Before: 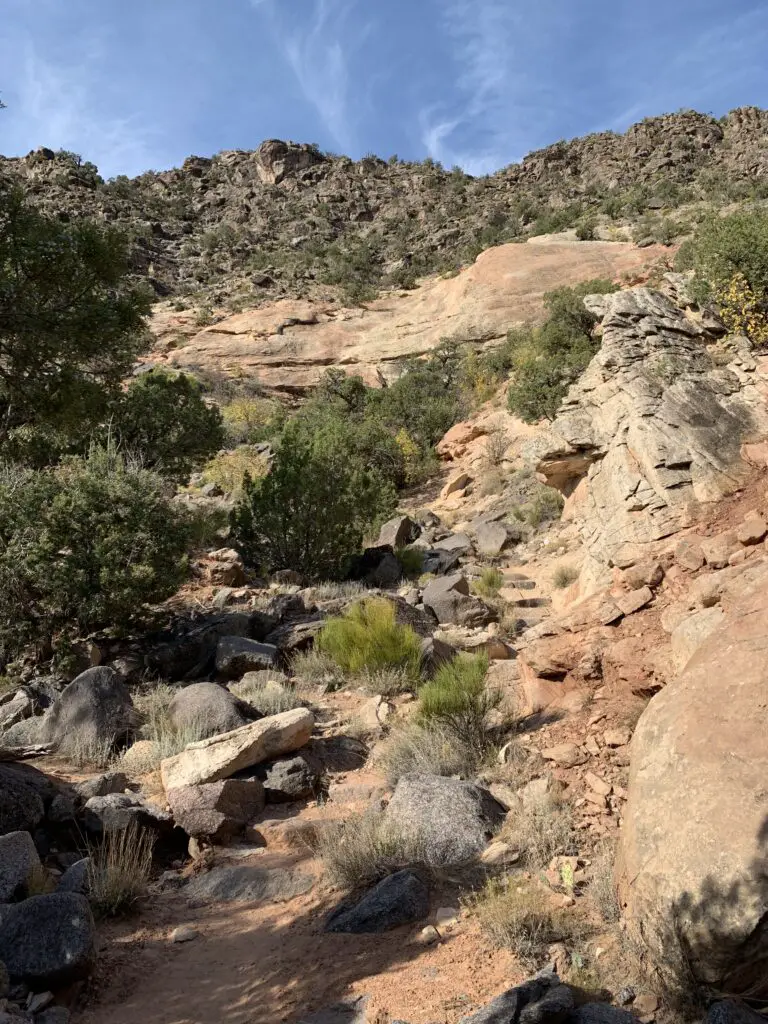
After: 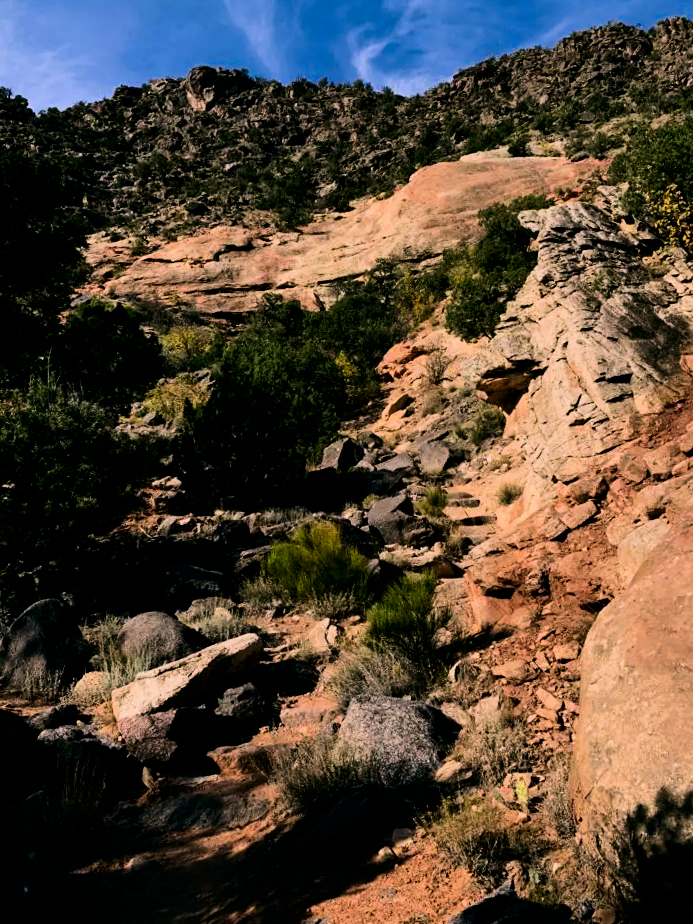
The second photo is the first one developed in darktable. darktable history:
color balance rgb: perceptual saturation grading › global saturation 10%, global vibrance 10%
filmic rgb: black relative exposure -5 EV, hardness 2.88, contrast 1.4
crop and rotate: angle 1.96°, left 5.673%, top 5.673%
contrast brightness saturation: contrast 0.19, brightness -0.11, saturation 0.21
color balance: lift [1.016, 0.983, 1, 1.017], gamma [0.78, 1.018, 1.043, 0.957], gain [0.786, 1.063, 0.937, 1.017], input saturation 118.26%, contrast 13.43%, contrast fulcrum 21.62%, output saturation 82.76%
